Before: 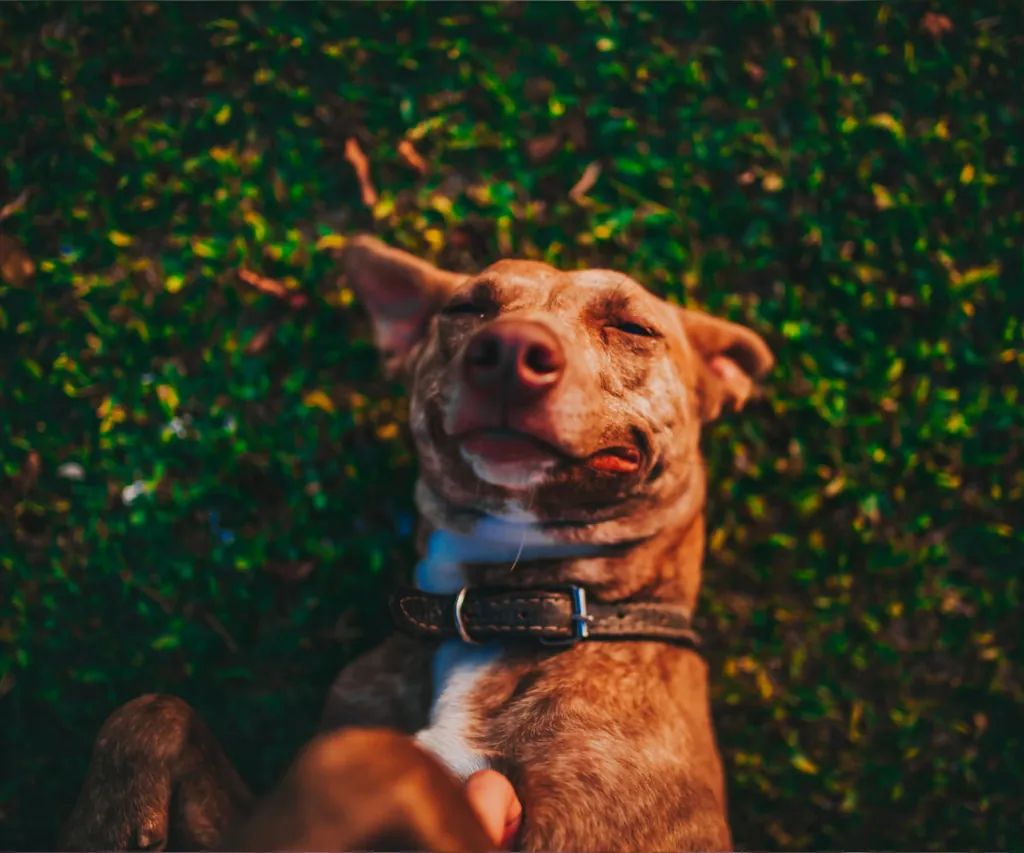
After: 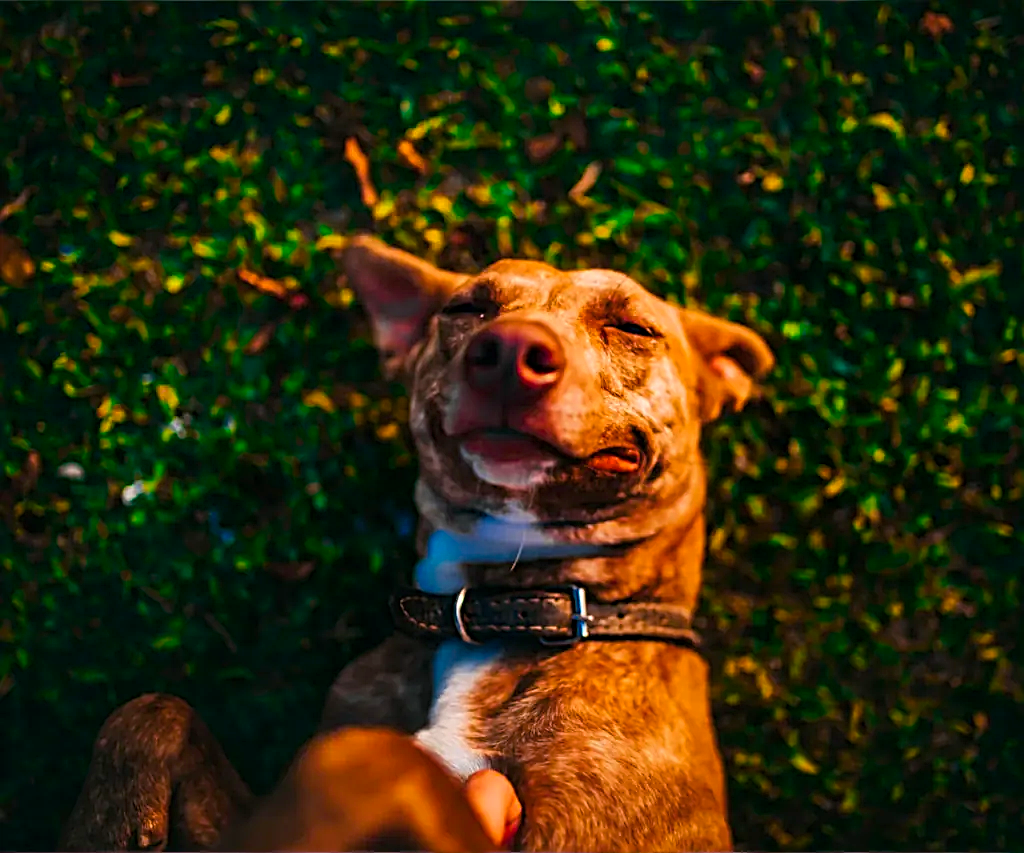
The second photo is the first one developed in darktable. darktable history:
contrast brightness saturation: saturation -0.056
color balance rgb: perceptual saturation grading › global saturation 30.012%, global vibrance 20%
exposure: black level correction 0.005, exposure 0.006 EV, compensate highlight preservation false
sharpen: radius 2.591, amount 0.693
tone equalizer: -8 EV -0.386 EV, -7 EV -0.428 EV, -6 EV -0.352 EV, -5 EV -0.209 EV, -3 EV 0.244 EV, -2 EV 0.331 EV, -1 EV 0.393 EV, +0 EV 0.415 EV
